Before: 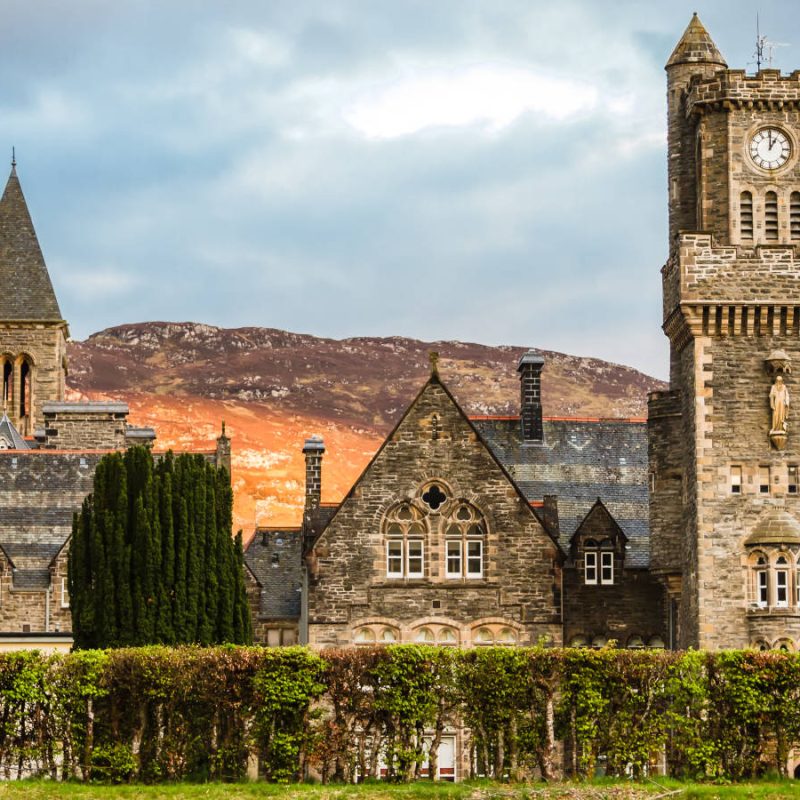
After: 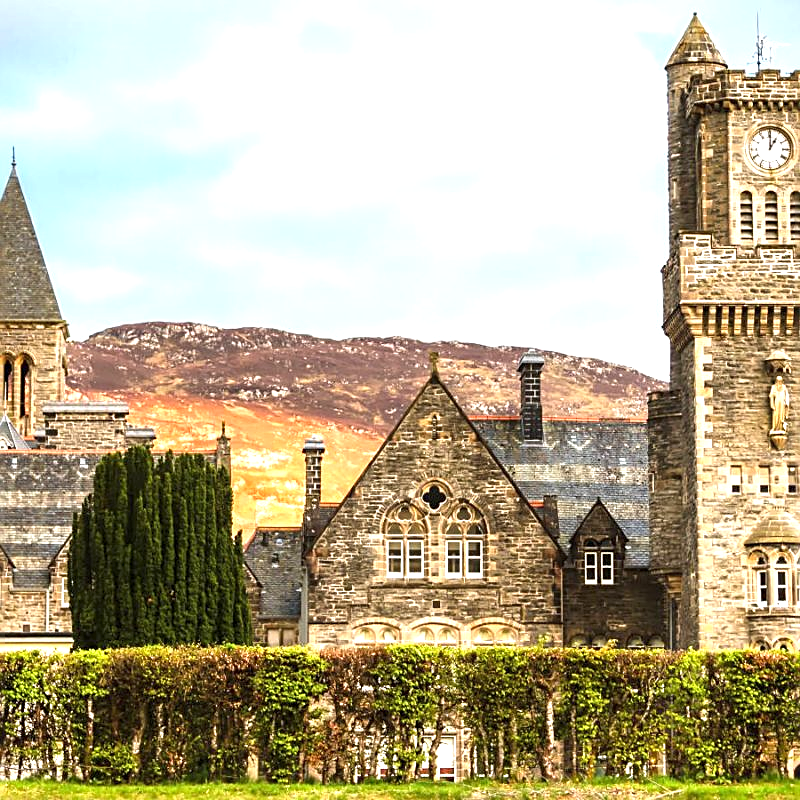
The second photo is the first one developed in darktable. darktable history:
sharpen: on, module defaults
exposure: exposure 0.946 EV, compensate highlight preservation false
